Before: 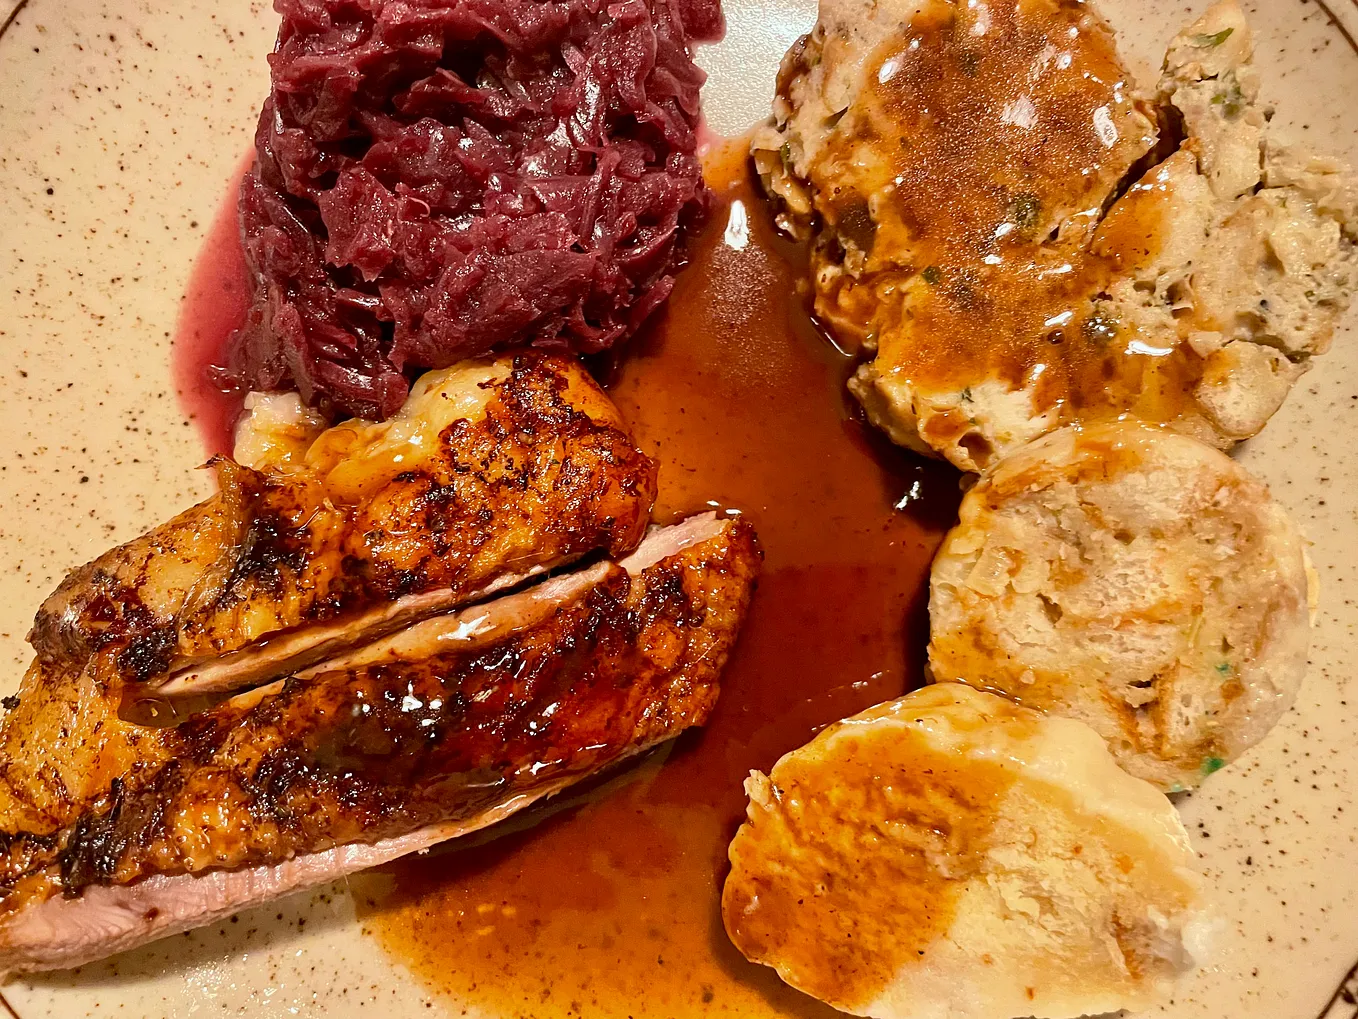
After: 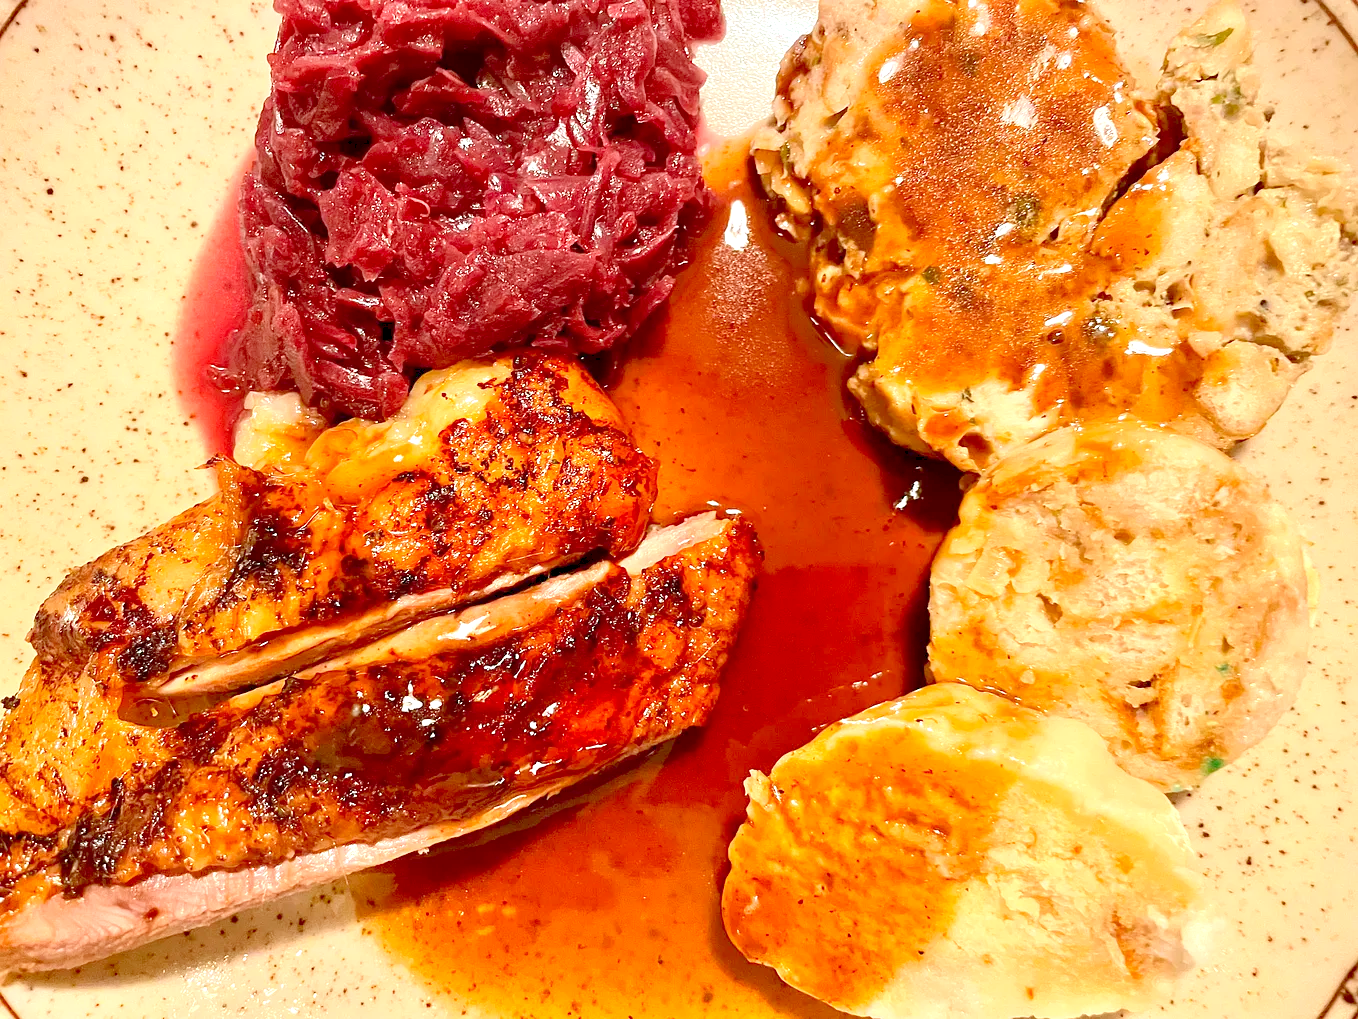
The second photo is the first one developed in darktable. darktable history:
exposure: black level correction 0.001, exposure 0.499 EV, compensate highlight preservation false
levels: levels [0, 0.43, 0.984]
